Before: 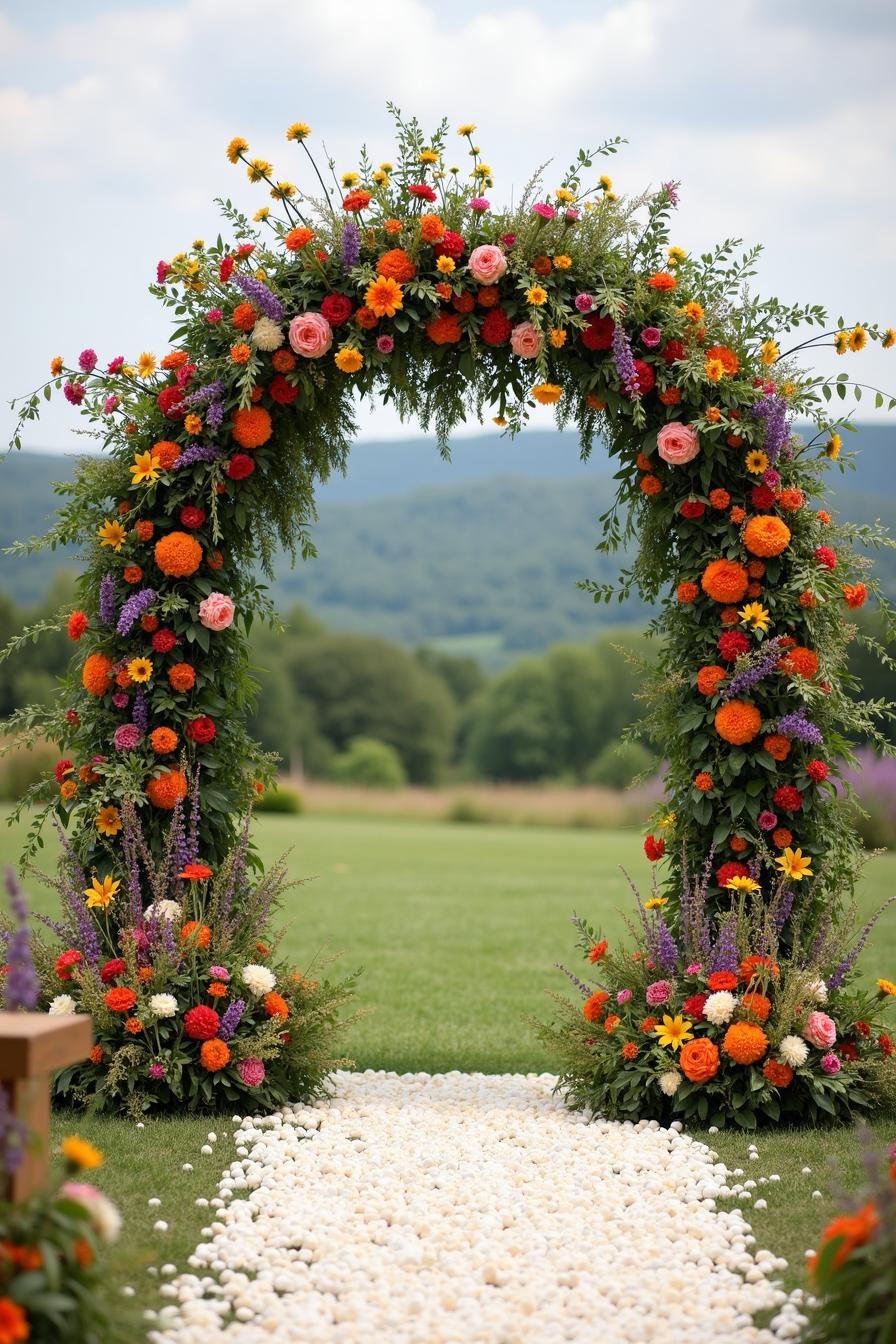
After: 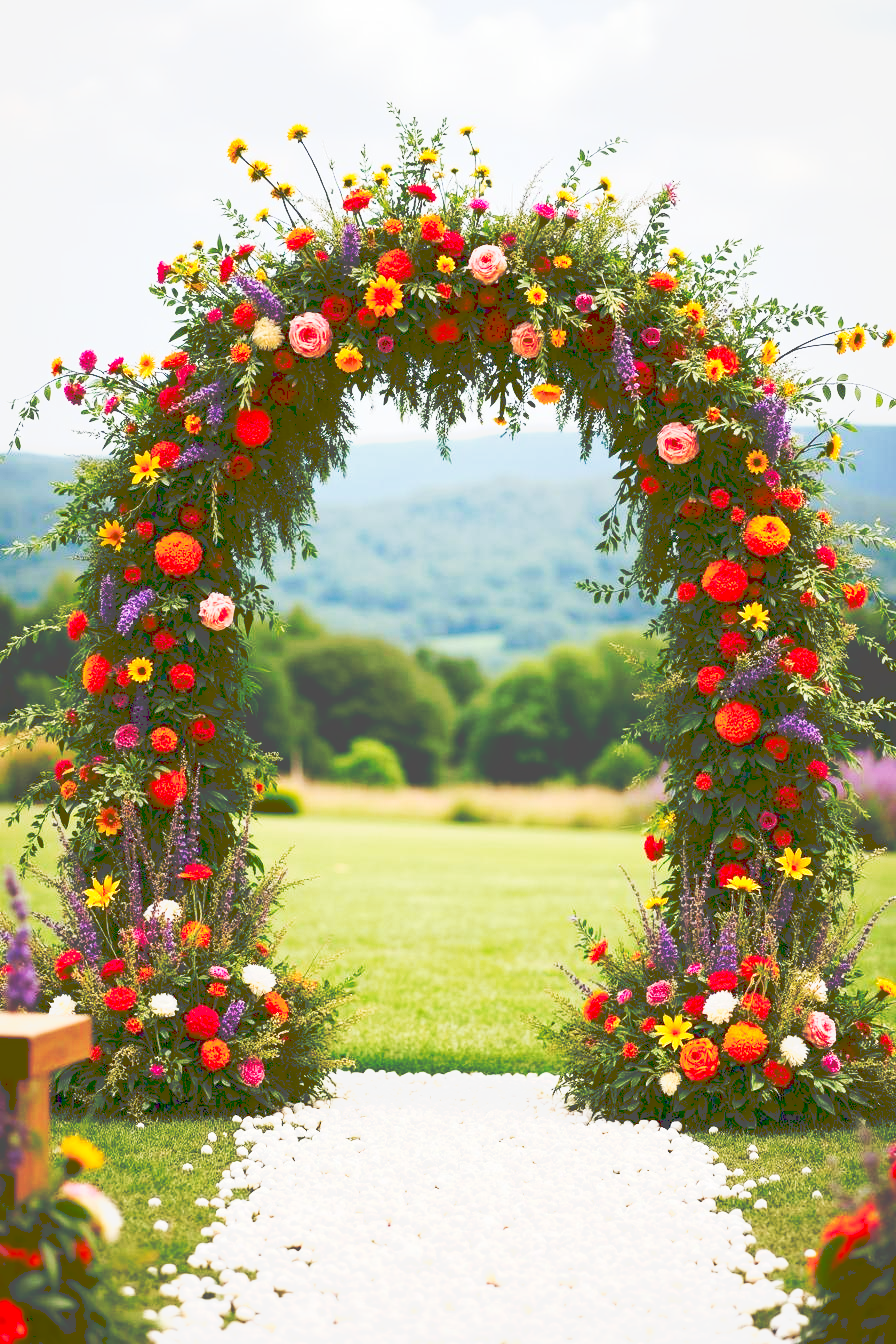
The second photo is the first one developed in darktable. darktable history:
tone curve: curves: ch0 [(0, 0) (0.003, 0.279) (0.011, 0.287) (0.025, 0.295) (0.044, 0.304) (0.069, 0.316) (0.1, 0.319) (0.136, 0.316) (0.177, 0.32) (0.224, 0.359) (0.277, 0.421) (0.335, 0.511) (0.399, 0.639) (0.468, 0.734) (0.543, 0.827) (0.623, 0.89) (0.709, 0.944) (0.801, 0.965) (0.898, 0.968) (1, 1)], preserve colors none
contrast brightness saturation: contrast 0.12, brightness -0.12, saturation 0.2
